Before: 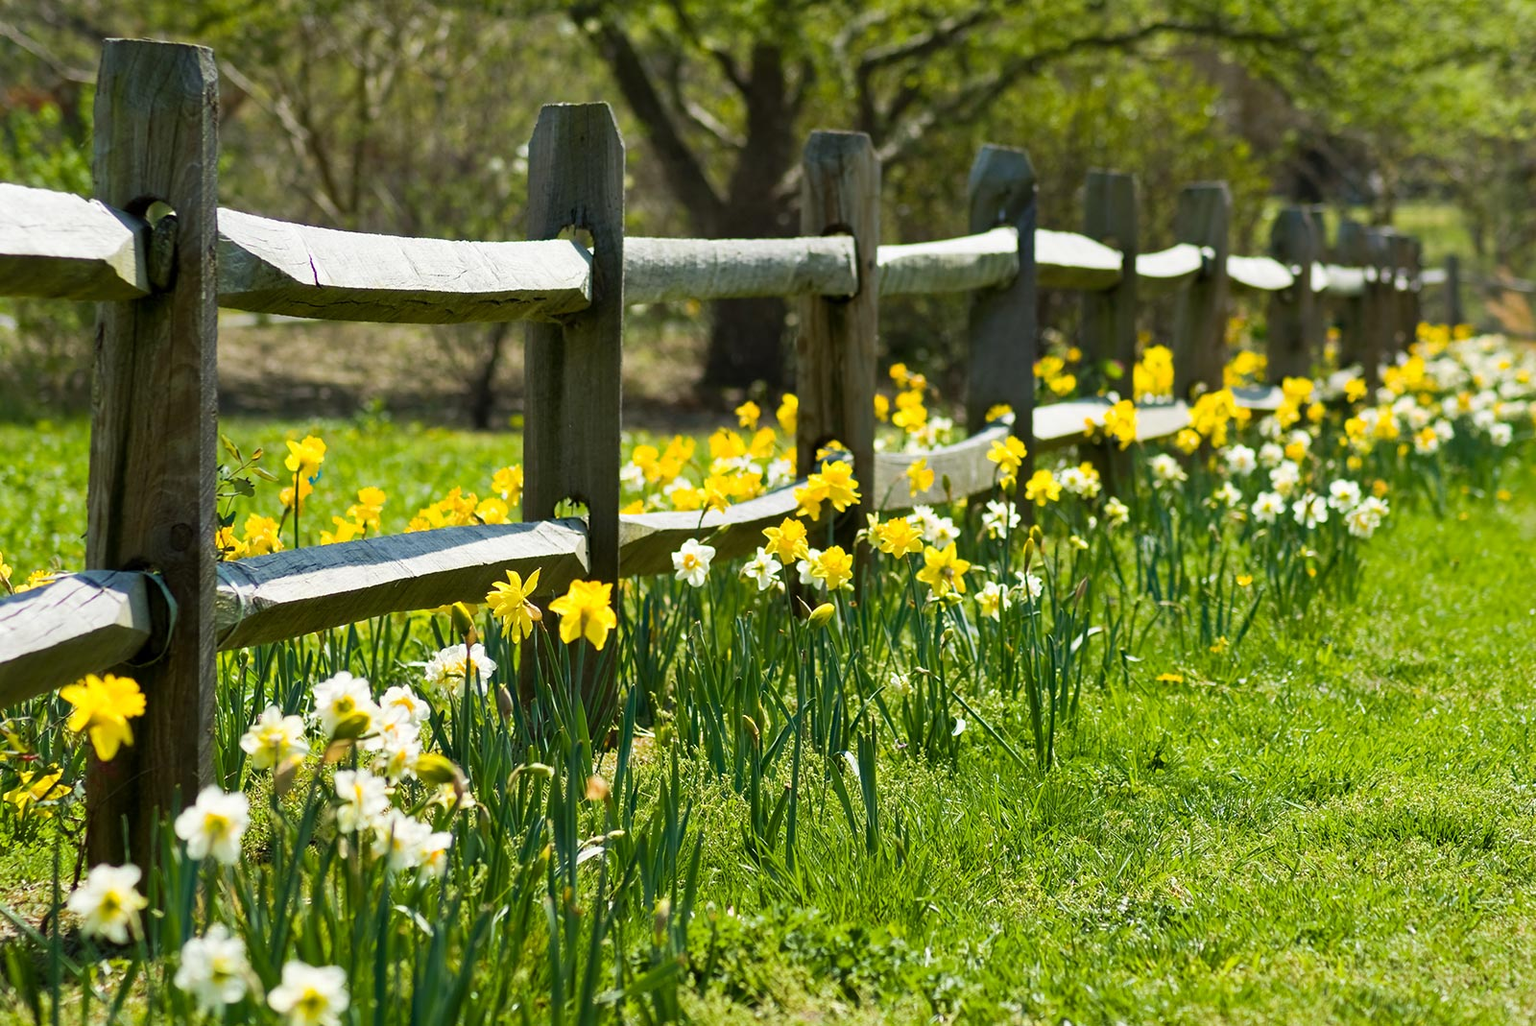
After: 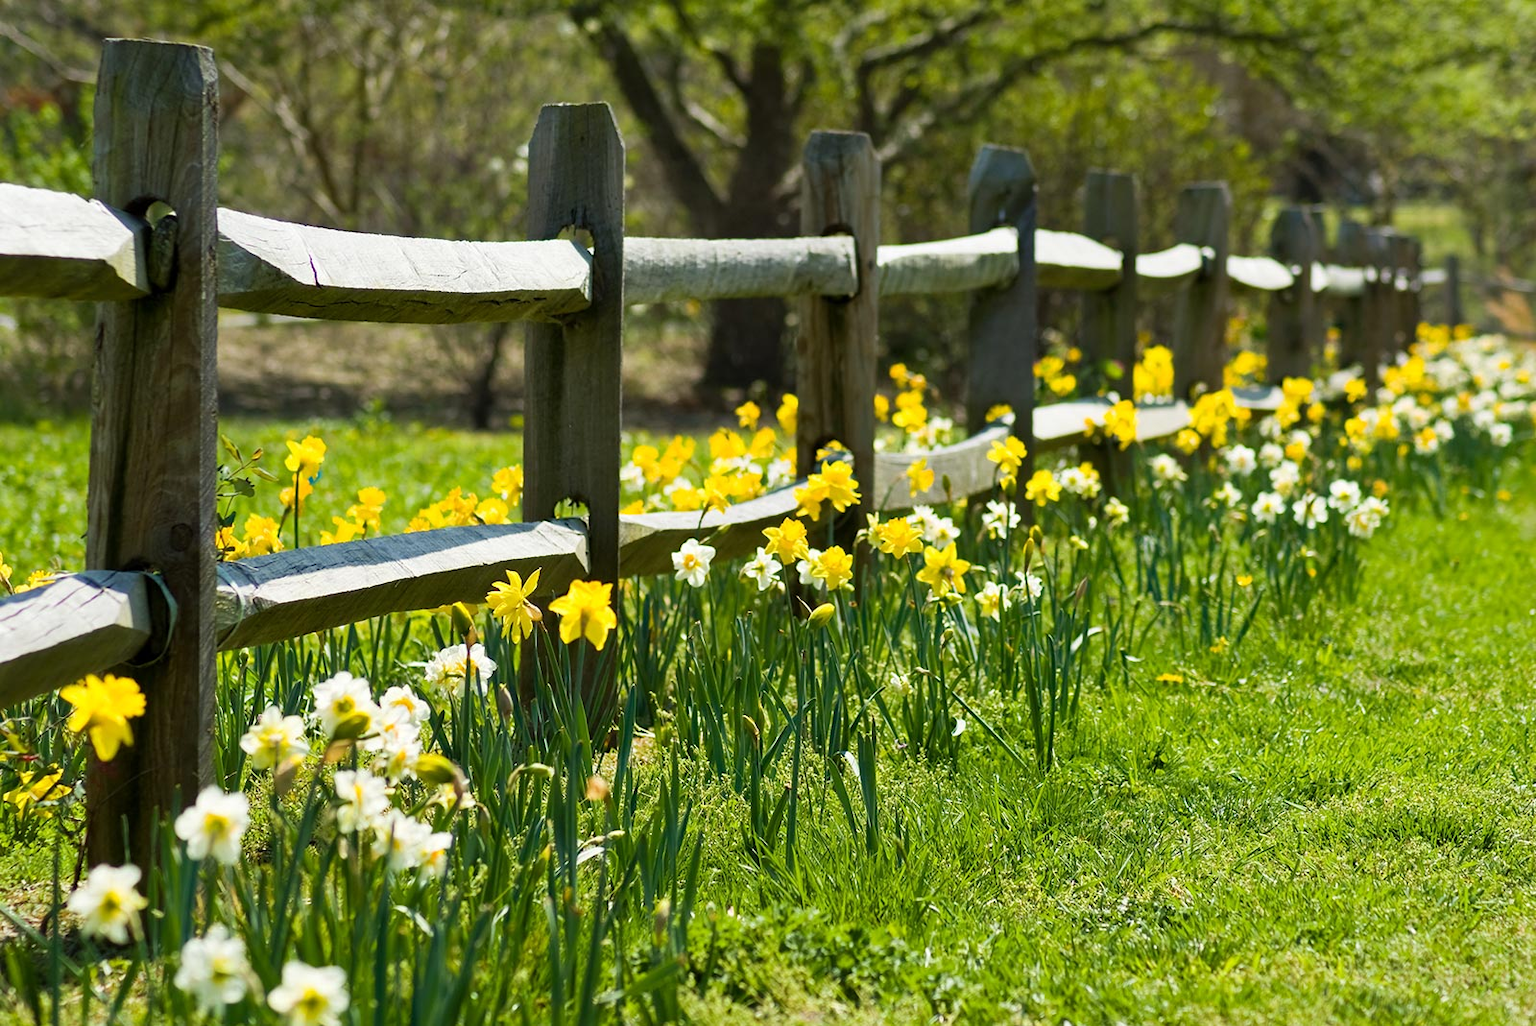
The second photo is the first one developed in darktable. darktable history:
tone equalizer: smoothing diameter 24.96%, edges refinement/feathering 11.76, preserve details guided filter
